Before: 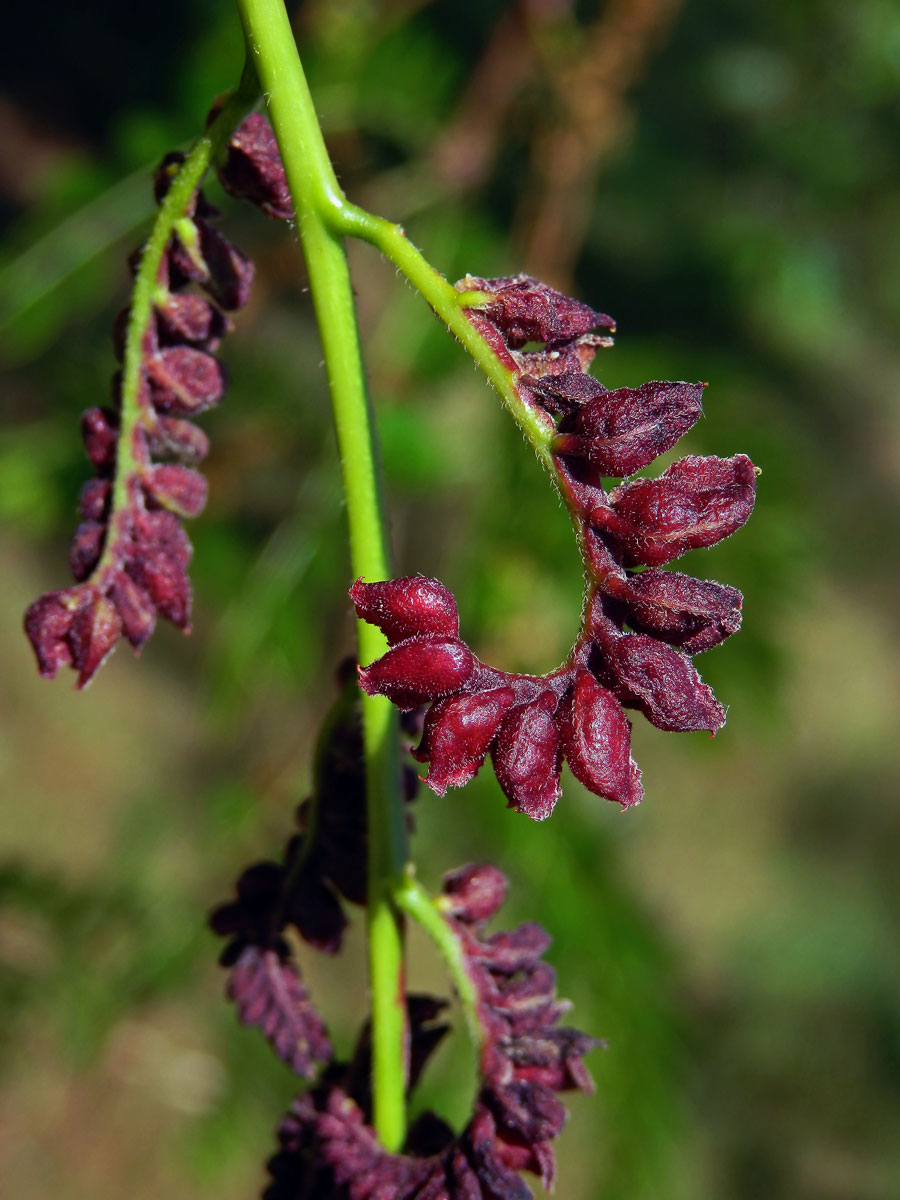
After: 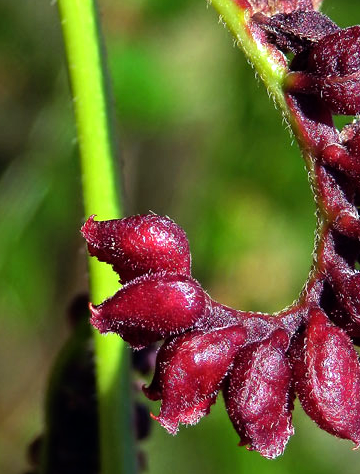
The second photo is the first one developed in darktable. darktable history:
crop: left 29.88%, top 30.242%, right 29.648%, bottom 30.183%
tone equalizer: -8 EV -0.755 EV, -7 EV -0.709 EV, -6 EV -0.577 EV, -5 EV -0.376 EV, -3 EV 0.379 EV, -2 EV 0.6 EV, -1 EV 0.677 EV, +0 EV 0.729 EV
